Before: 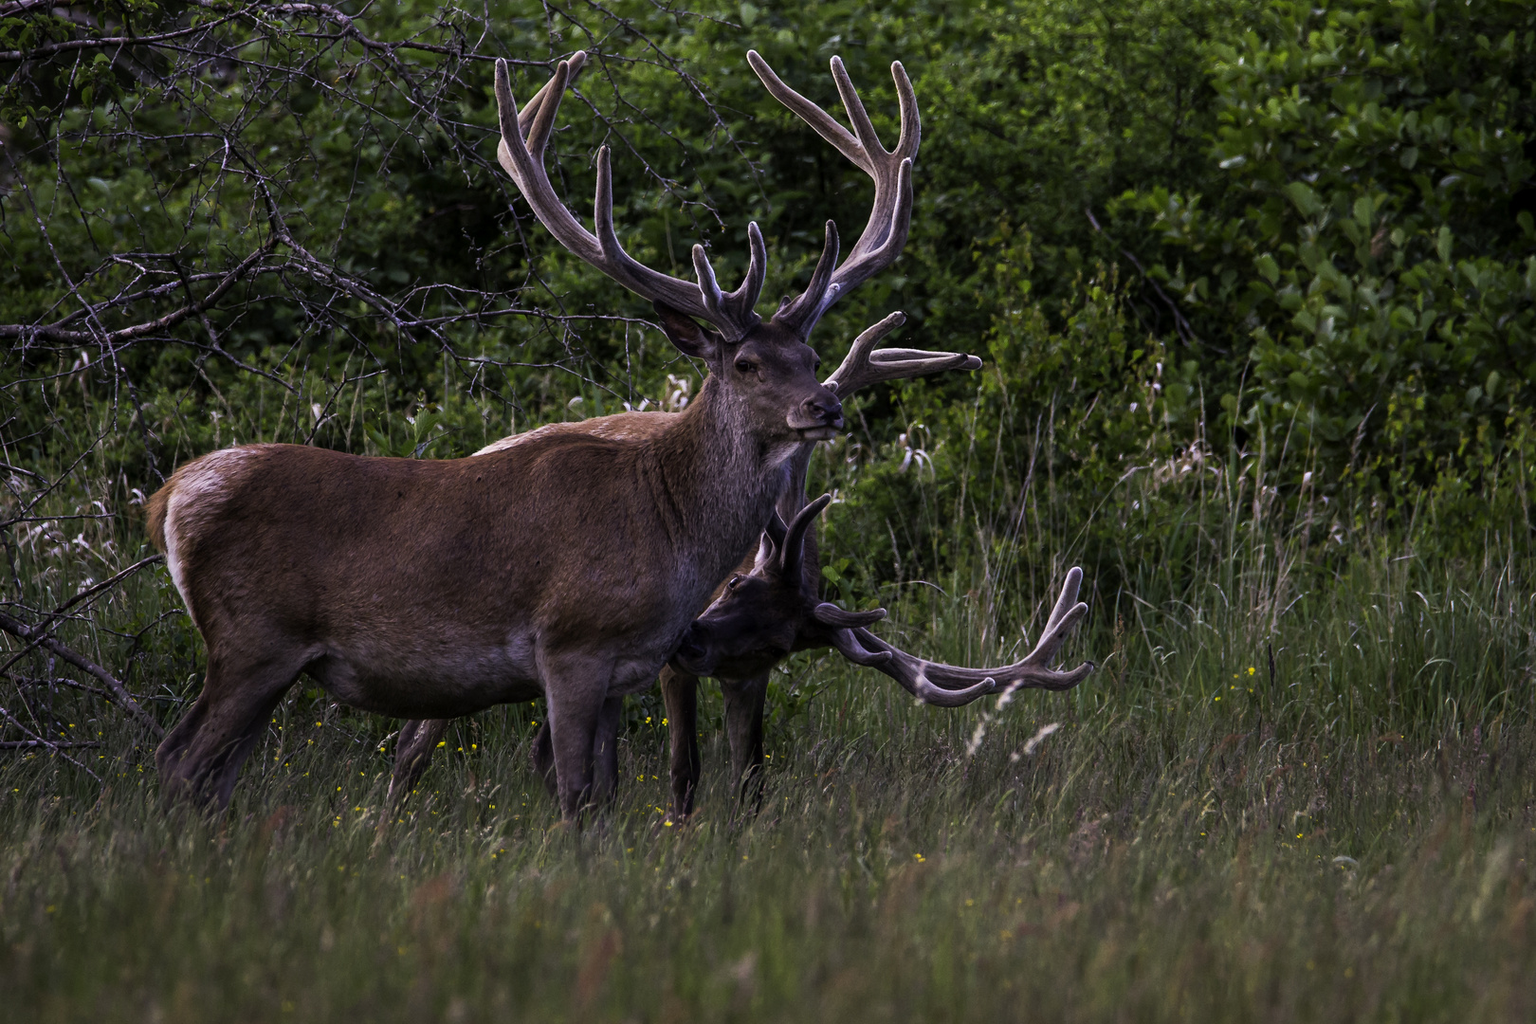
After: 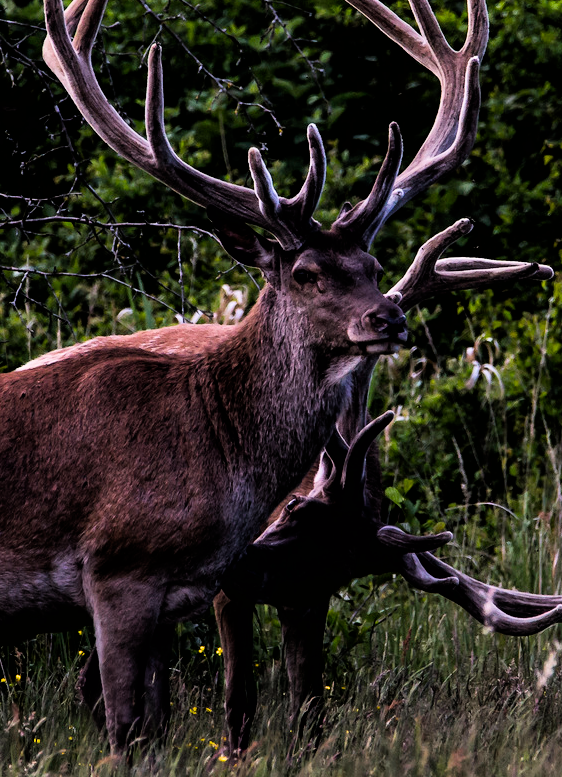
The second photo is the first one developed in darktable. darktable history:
filmic rgb: black relative exposure -4.02 EV, white relative exposure 2.99 EV, threshold 3.03 EV, hardness 2.99, contrast 1.488, enable highlight reconstruction true
crop and rotate: left 29.776%, top 10.206%, right 35.498%, bottom 17.794%
levels: mode automatic, levels [0, 0.394, 0.787]
